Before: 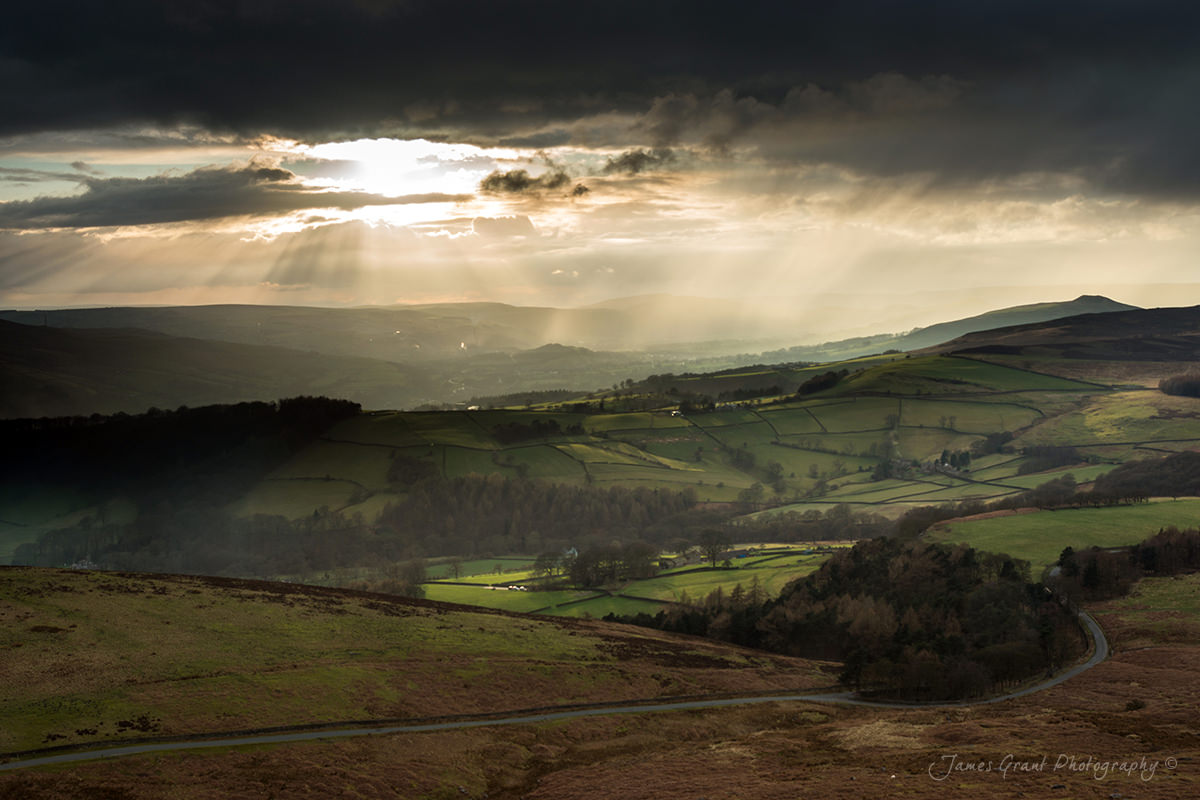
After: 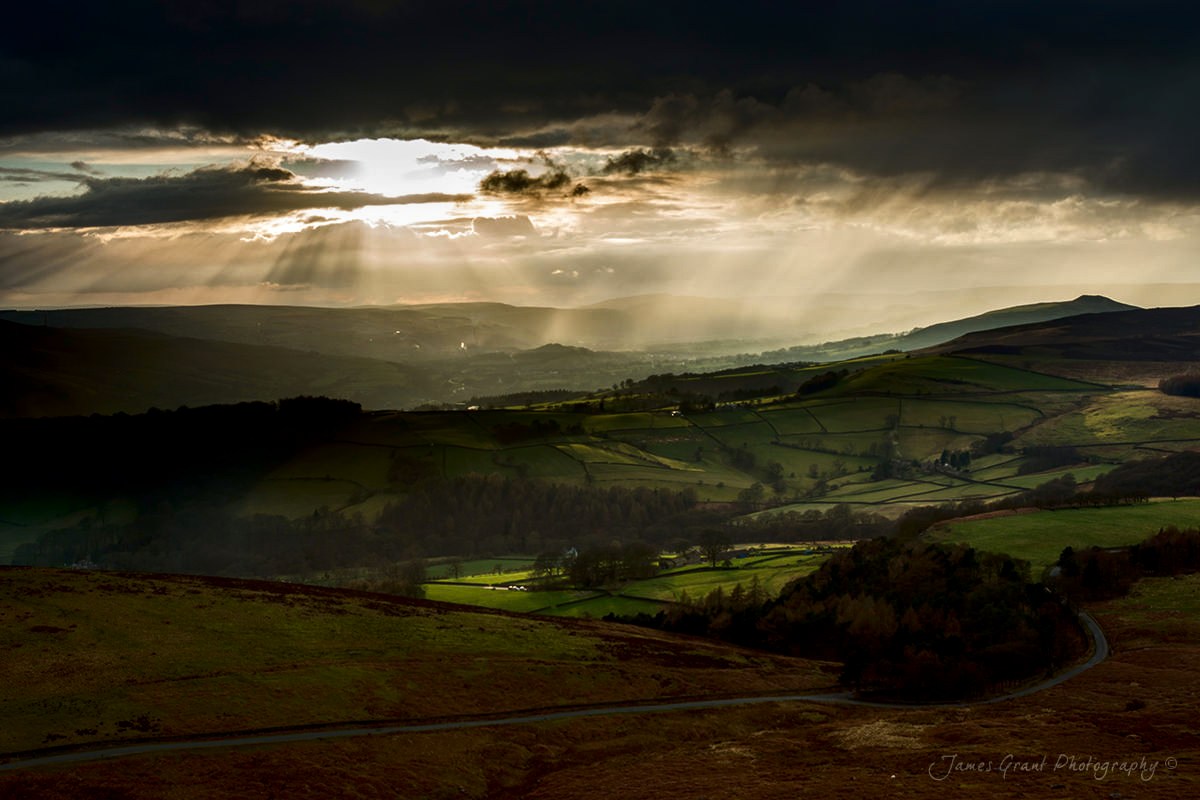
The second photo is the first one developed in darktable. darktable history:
local contrast: on, module defaults
contrast brightness saturation: contrast 0.1, brightness -0.26, saturation 0.14
